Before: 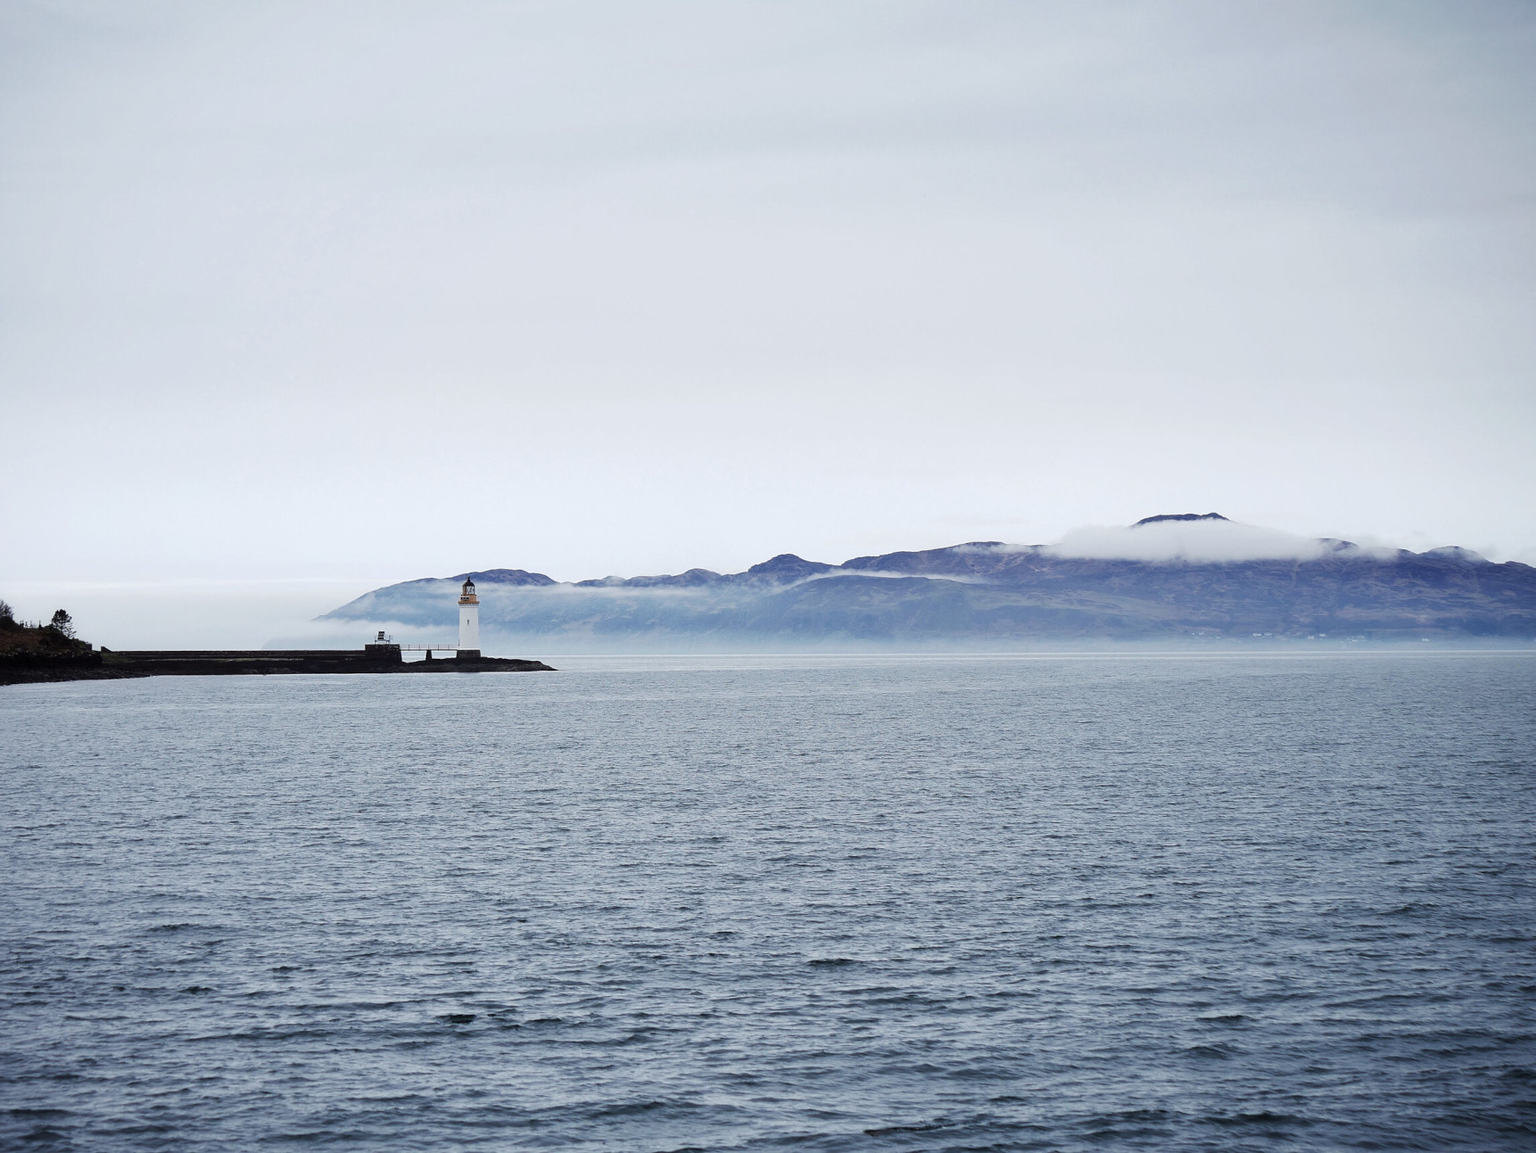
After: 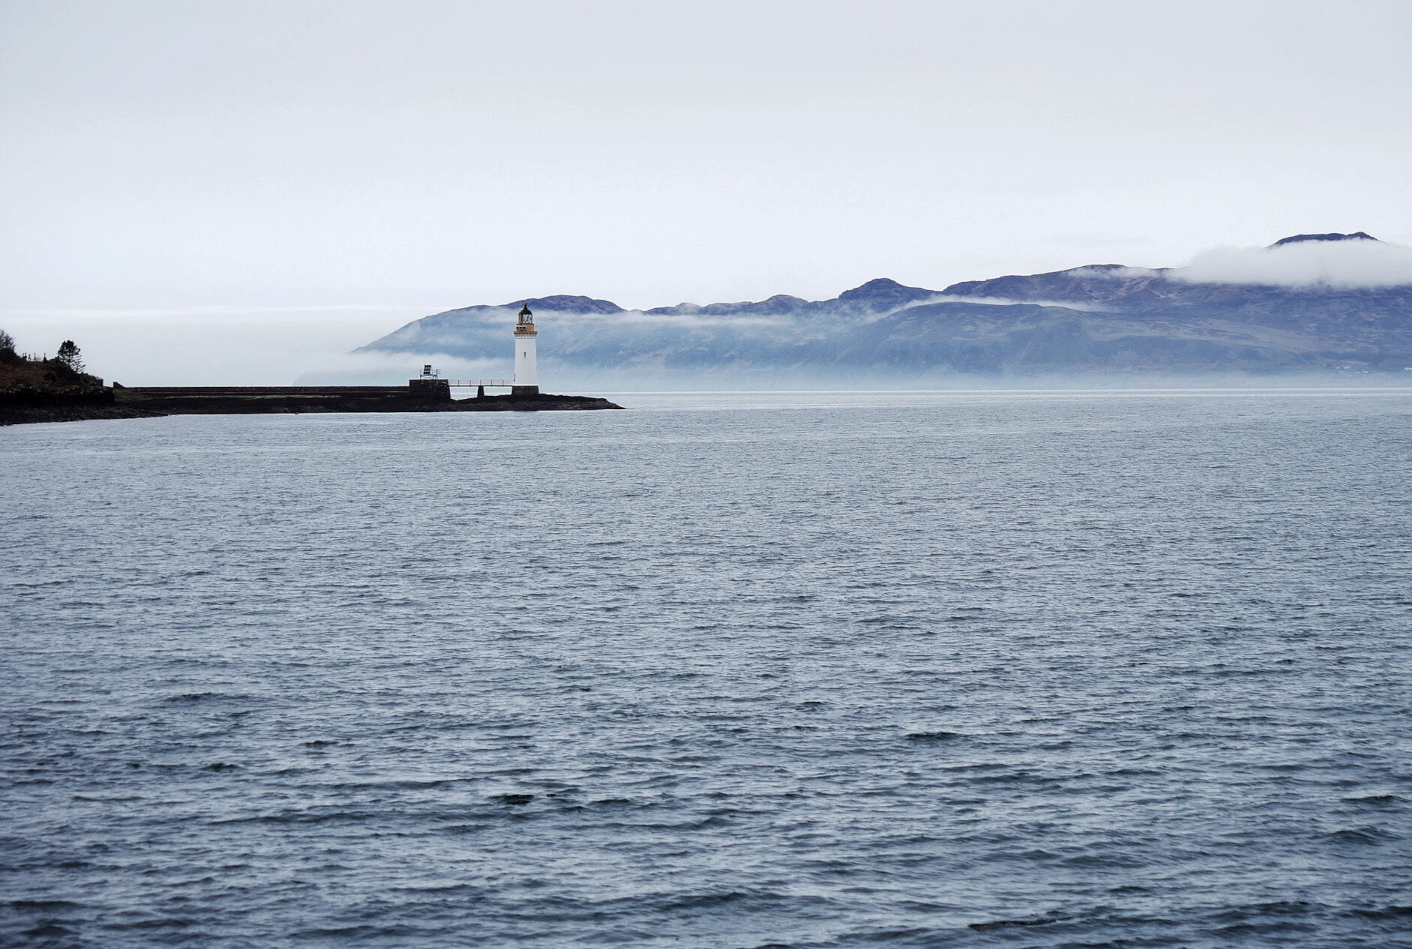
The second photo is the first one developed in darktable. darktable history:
local contrast: highlights 100%, shadows 100%, detail 120%, midtone range 0.2
crop: top 26.531%, right 17.959%
